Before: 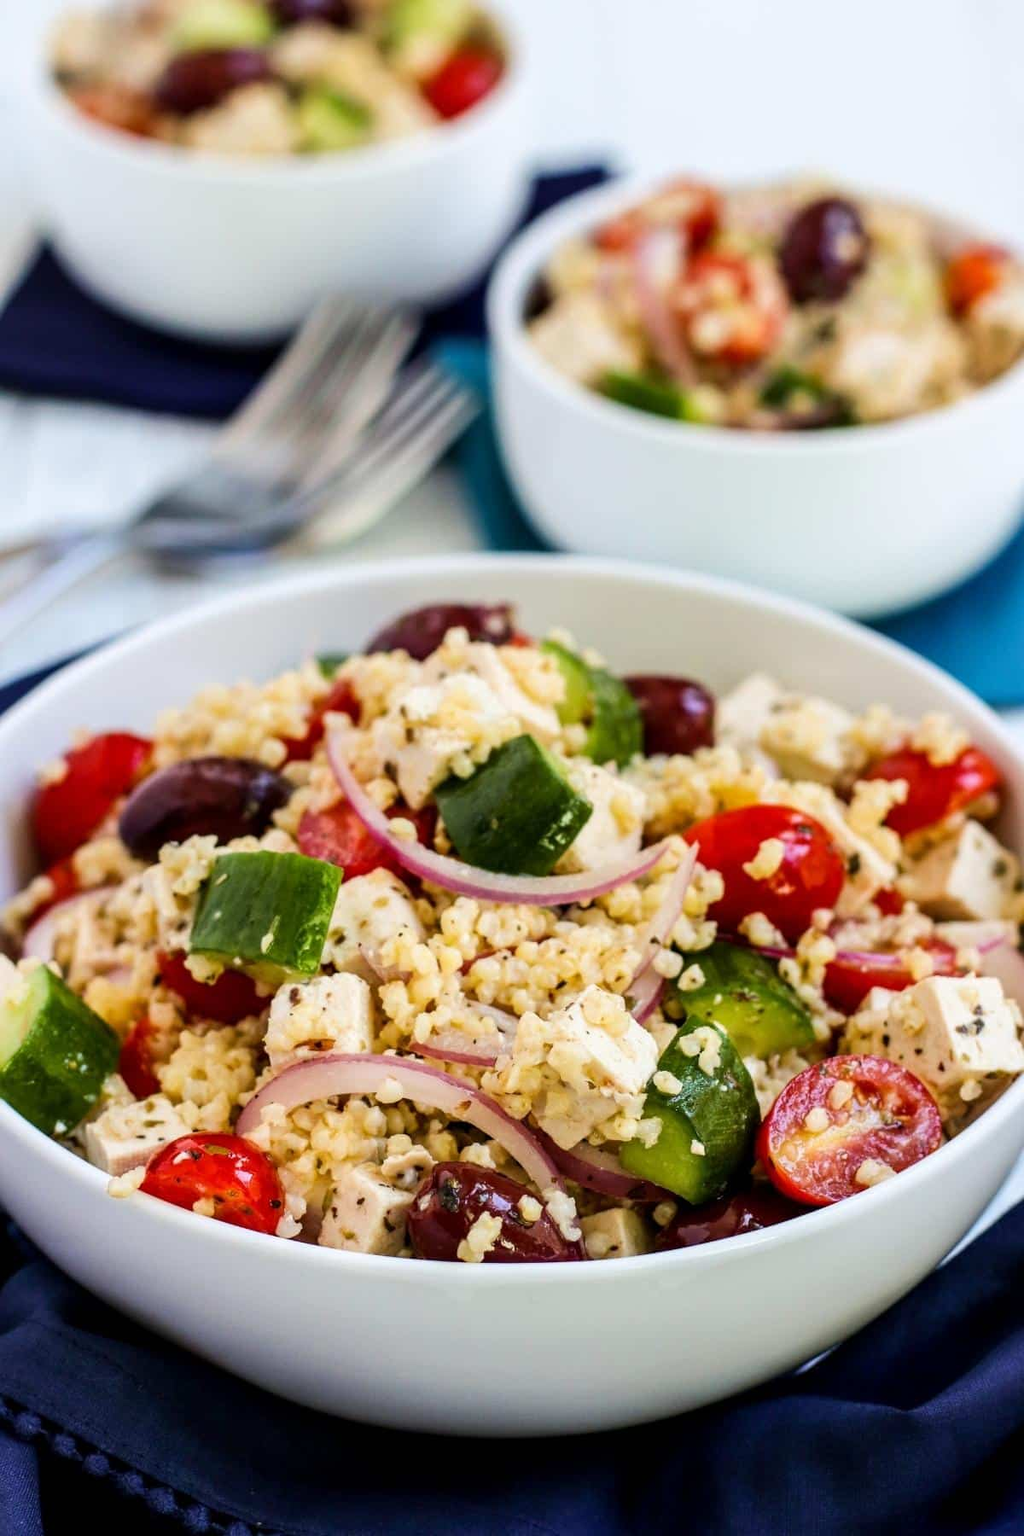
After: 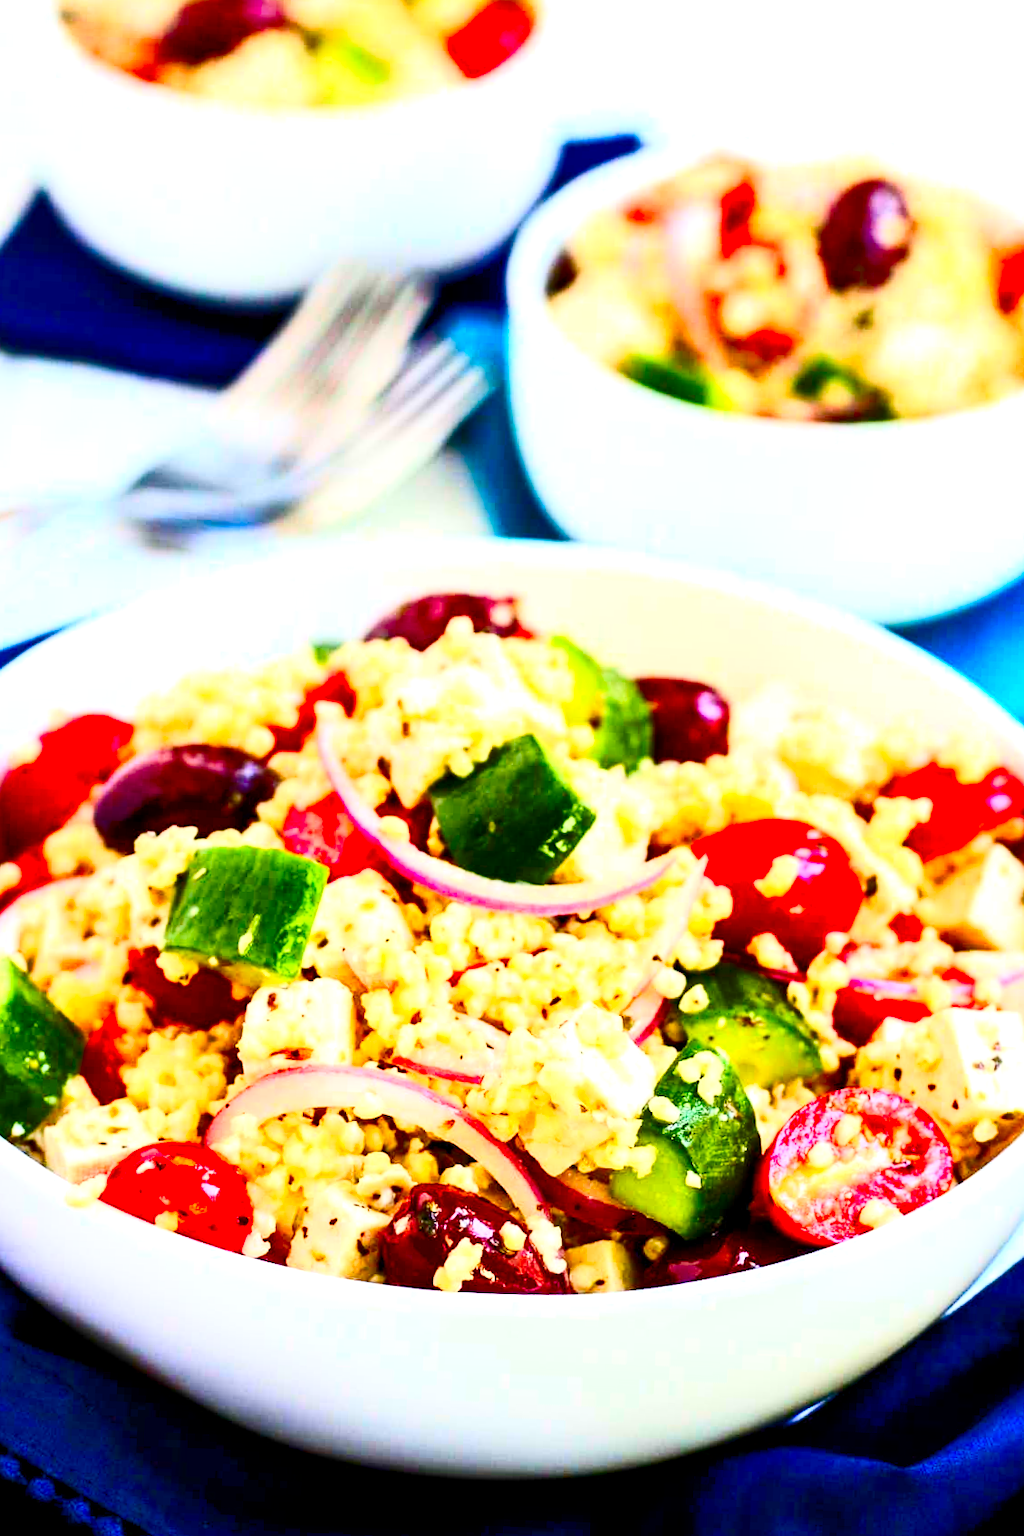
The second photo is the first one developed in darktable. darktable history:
exposure: black level correction 0.001, exposure 0.5 EV, compensate exposure bias true, compensate highlight preservation false
color correction: saturation 1.8
color balance rgb: perceptual saturation grading › global saturation 20%, perceptual saturation grading › highlights -50%, perceptual saturation grading › shadows 30%, perceptual brilliance grading › global brilliance 10%, perceptual brilliance grading › shadows 15%
contrast brightness saturation: contrast 0.39, brightness 0.1
crop and rotate: angle -2.38°
